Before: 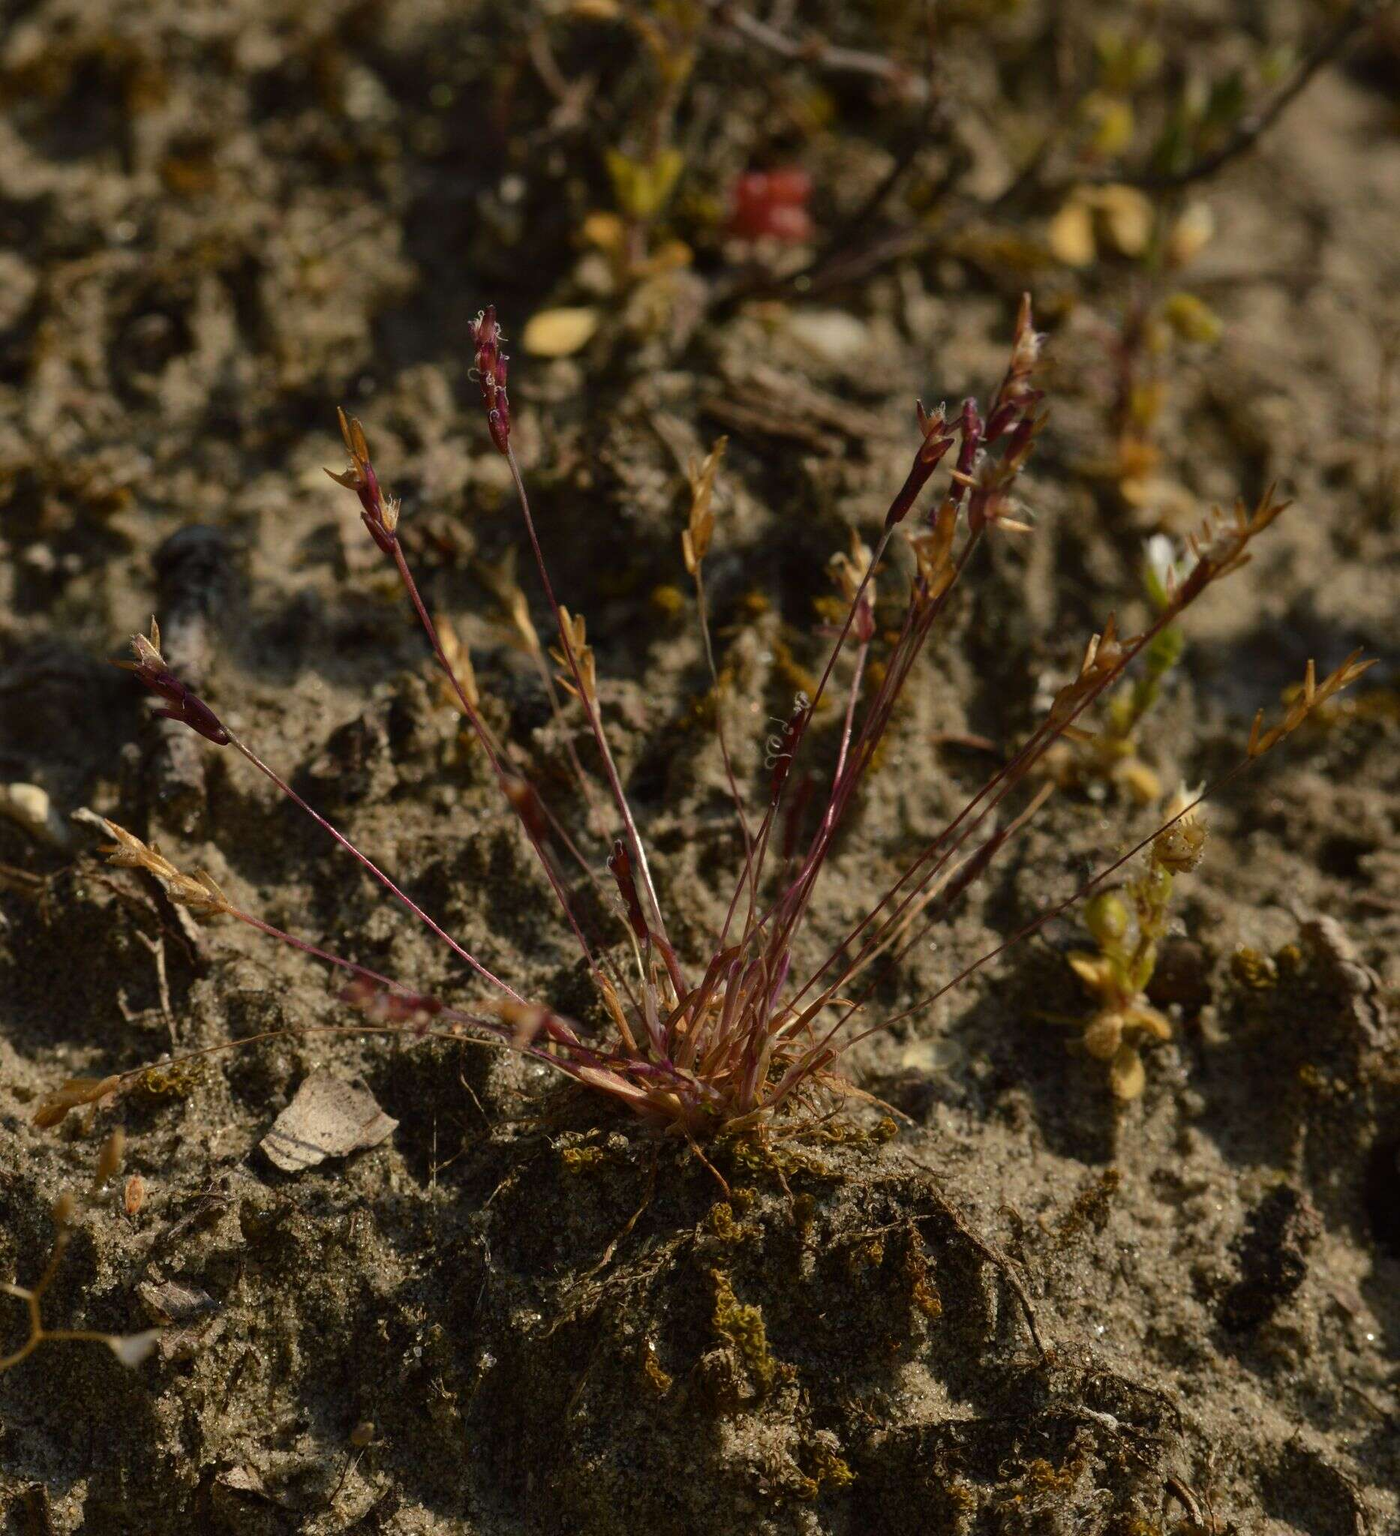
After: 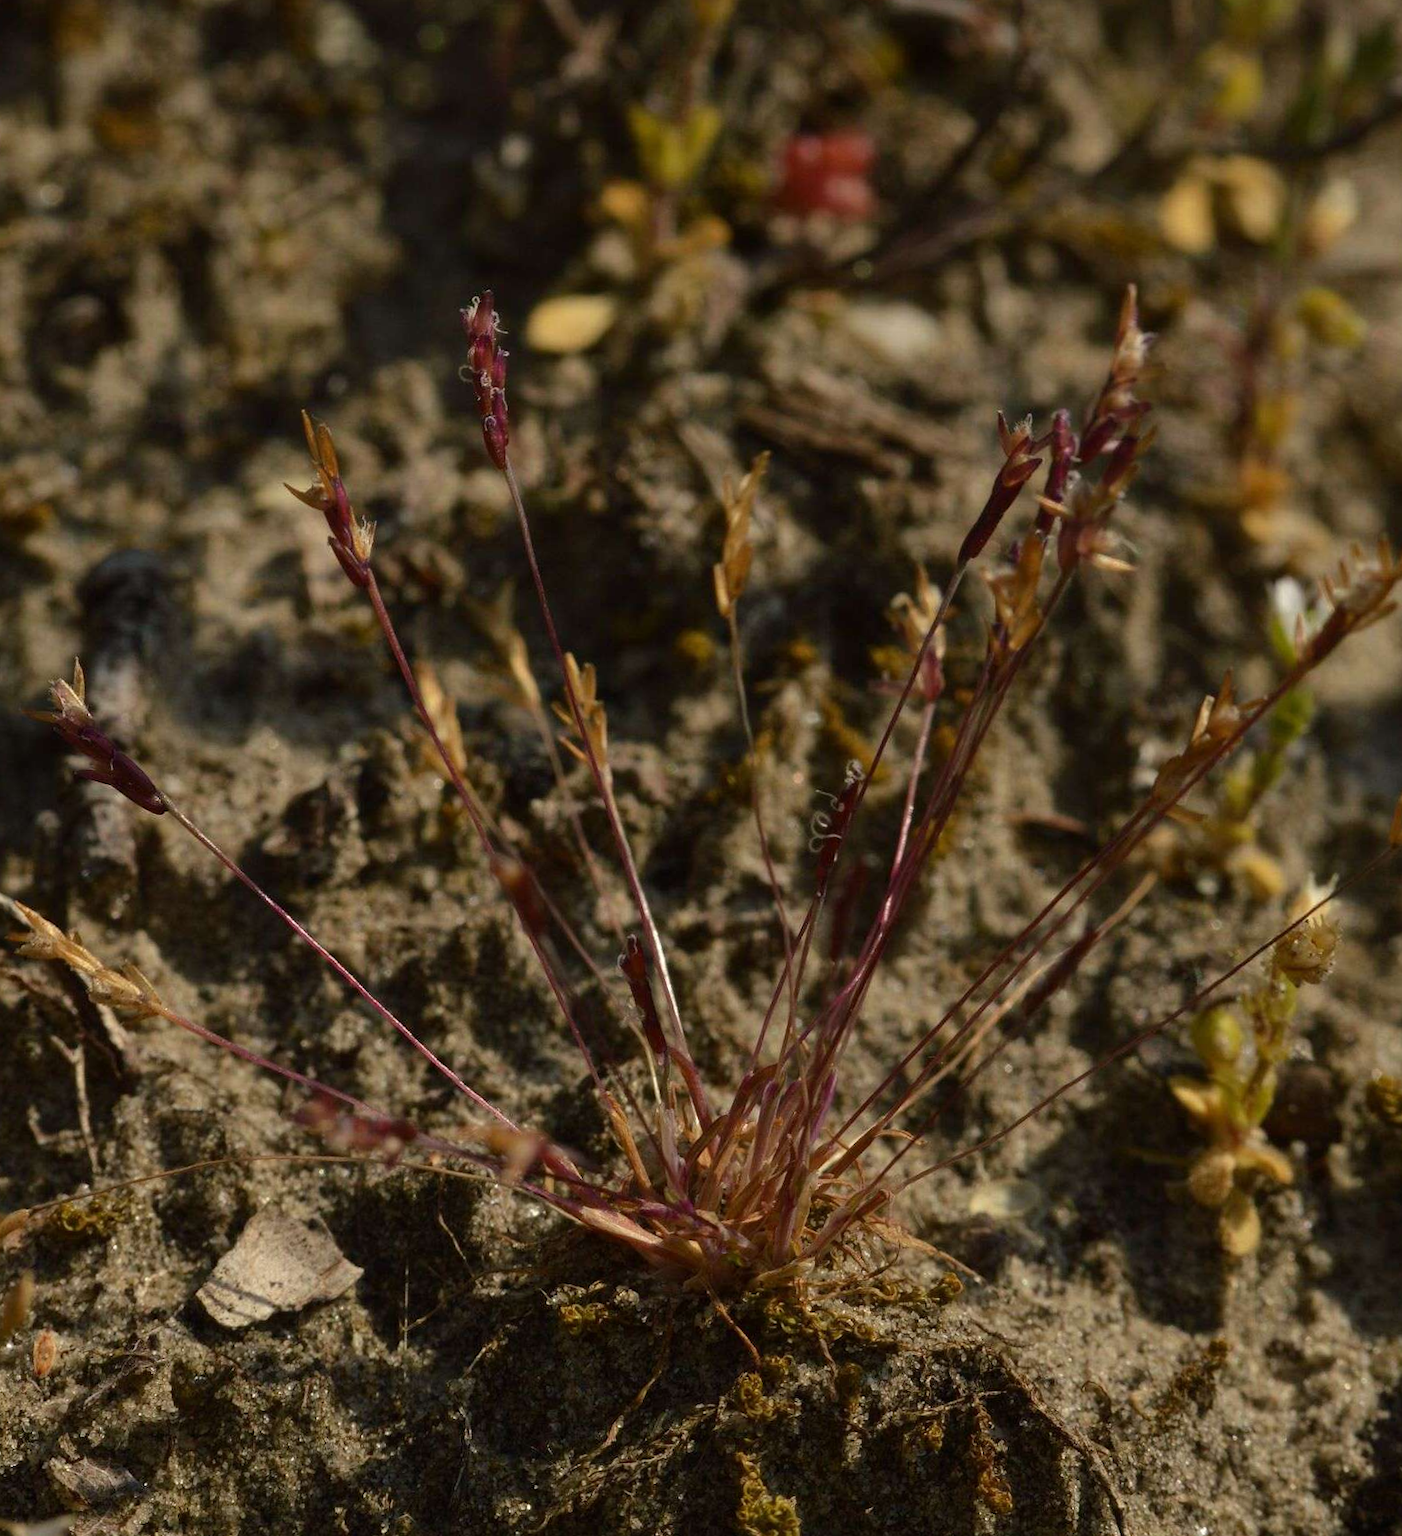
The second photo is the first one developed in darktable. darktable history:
rotate and perspective: rotation 0.8°, automatic cropping off
crop and rotate: left 7.196%, top 4.574%, right 10.605%, bottom 13.178%
